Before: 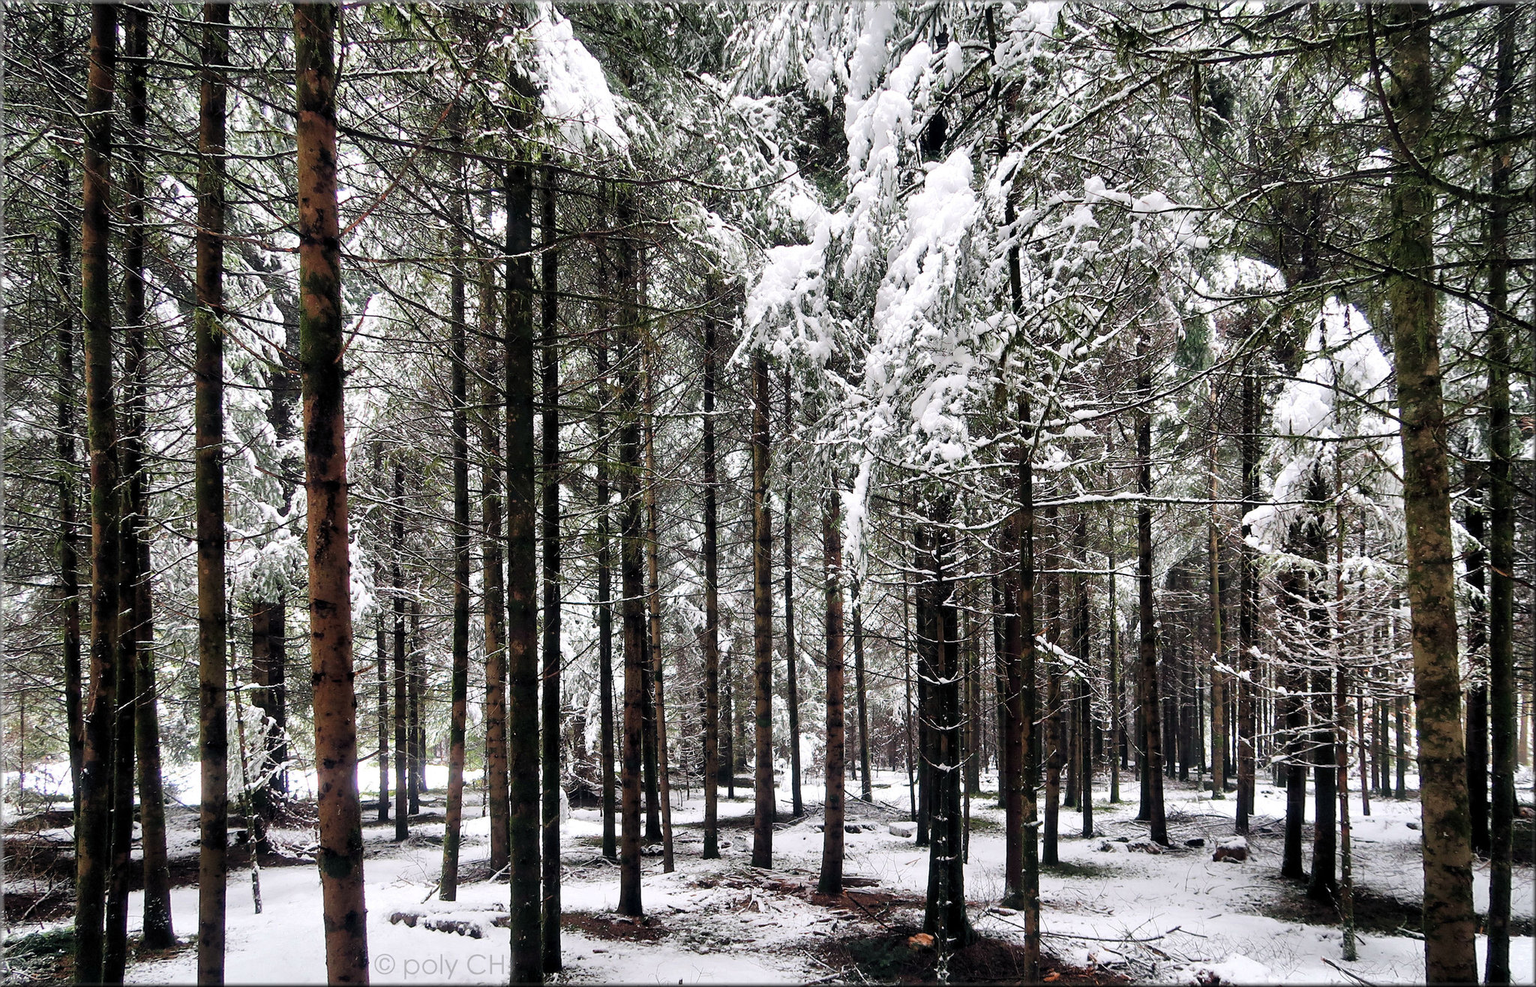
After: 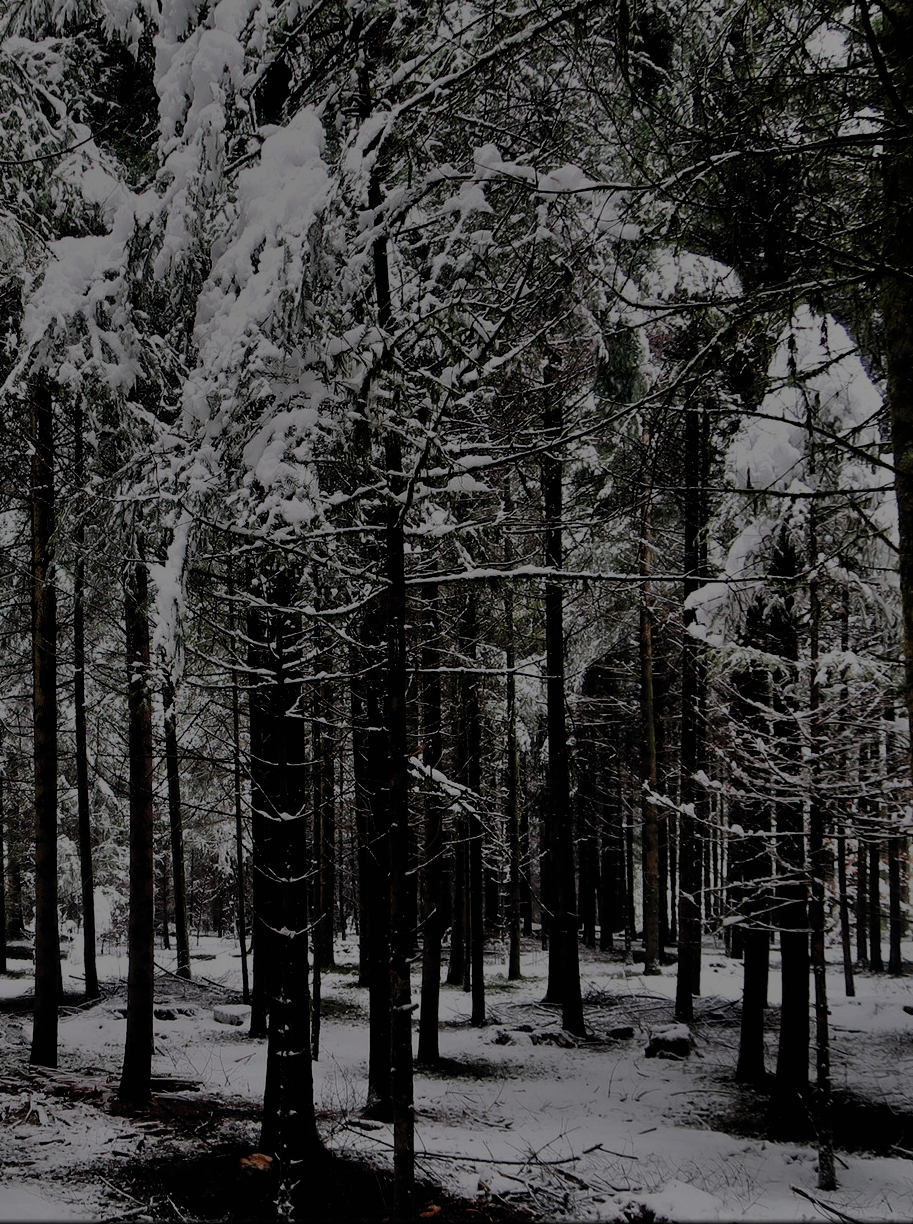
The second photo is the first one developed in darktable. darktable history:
exposure: exposure -2.385 EV, compensate highlight preservation false
crop: left 47.488%, top 6.919%, right 7.902%
filmic rgb: black relative exposure -7.65 EV, white relative exposure 4.56 EV, hardness 3.61, add noise in highlights 0.002, preserve chrominance no, color science v3 (2019), use custom middle-gray values true, contrast in highlights soft
shadows and highlights: radius 127.98, shadows 30.37, highlights -30.65, low approximation 0.01, soften with gaussian
